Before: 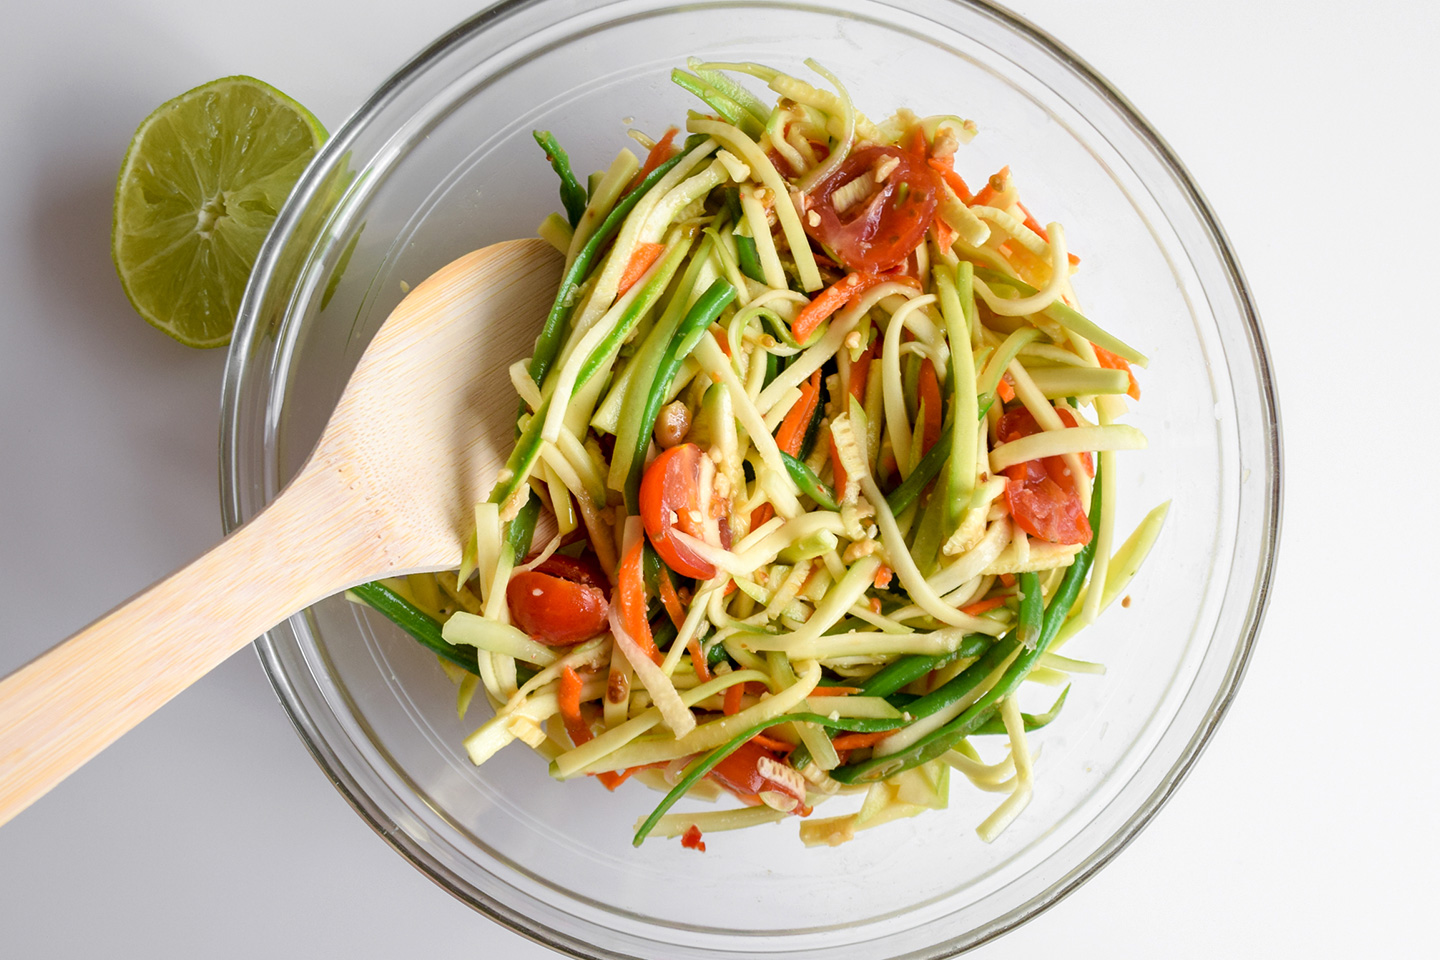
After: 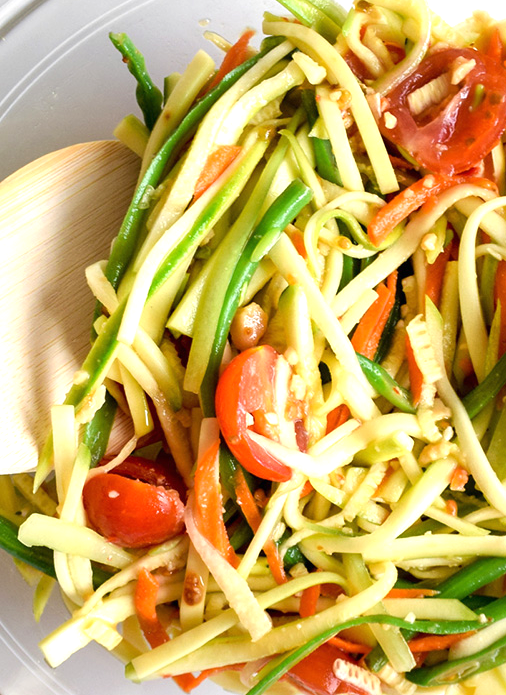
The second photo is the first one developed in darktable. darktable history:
exposure: black level correction 0, exposure 0.6 EV, compensate highlight preservation false
crop and rotate: left 29.476%, top 10.214%, right 35.32%, bottom 17.333%
